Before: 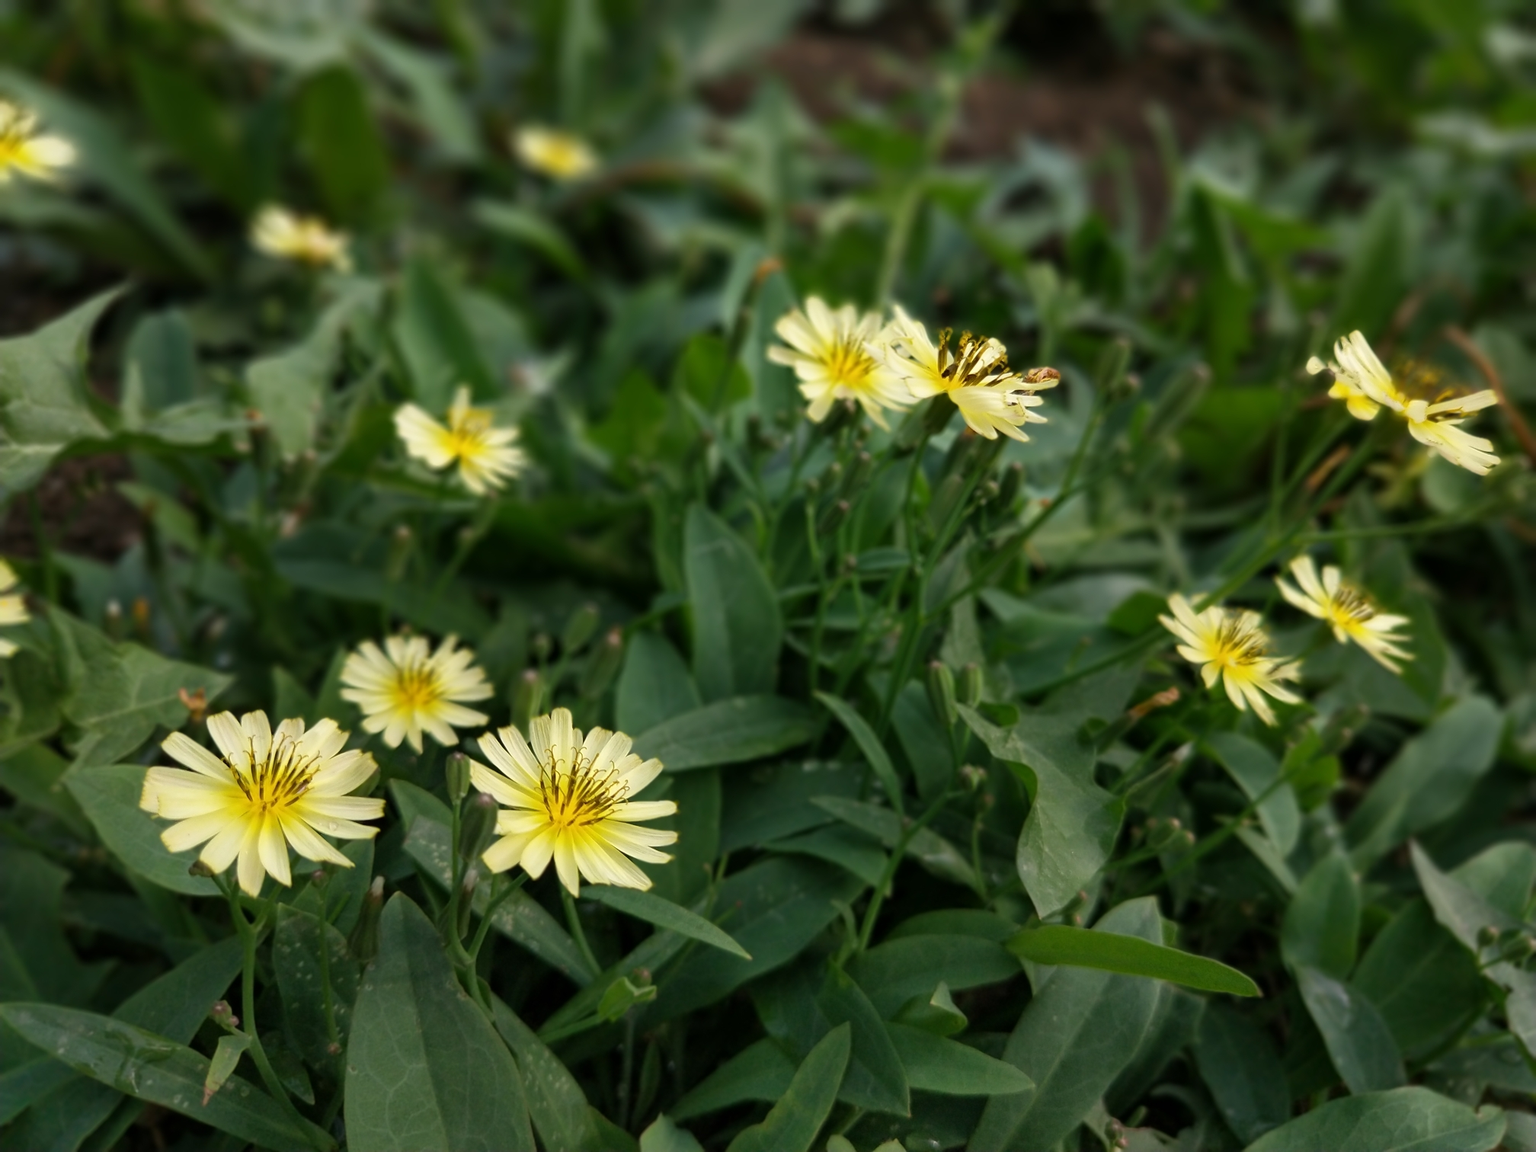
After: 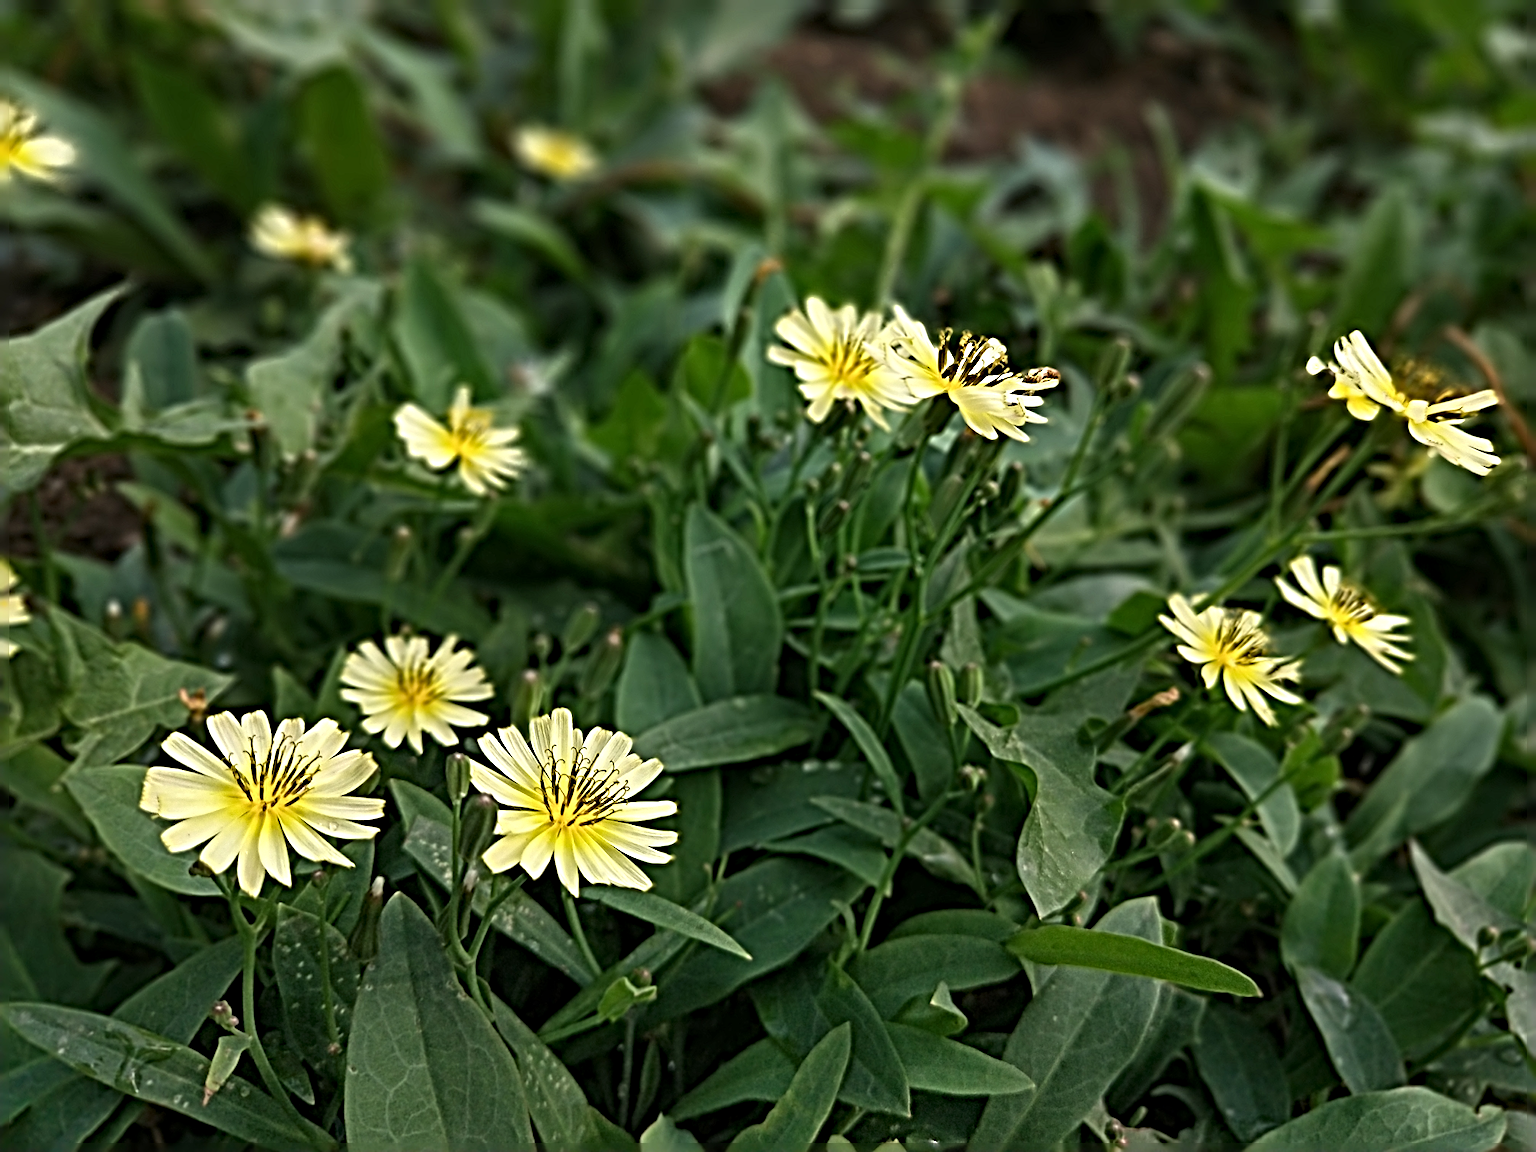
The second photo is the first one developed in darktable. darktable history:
sharpen: radius 6.278, amount 1.816, threshold 0.106
exposure: exposure 0.161 EV, compensate highlight preservation false
